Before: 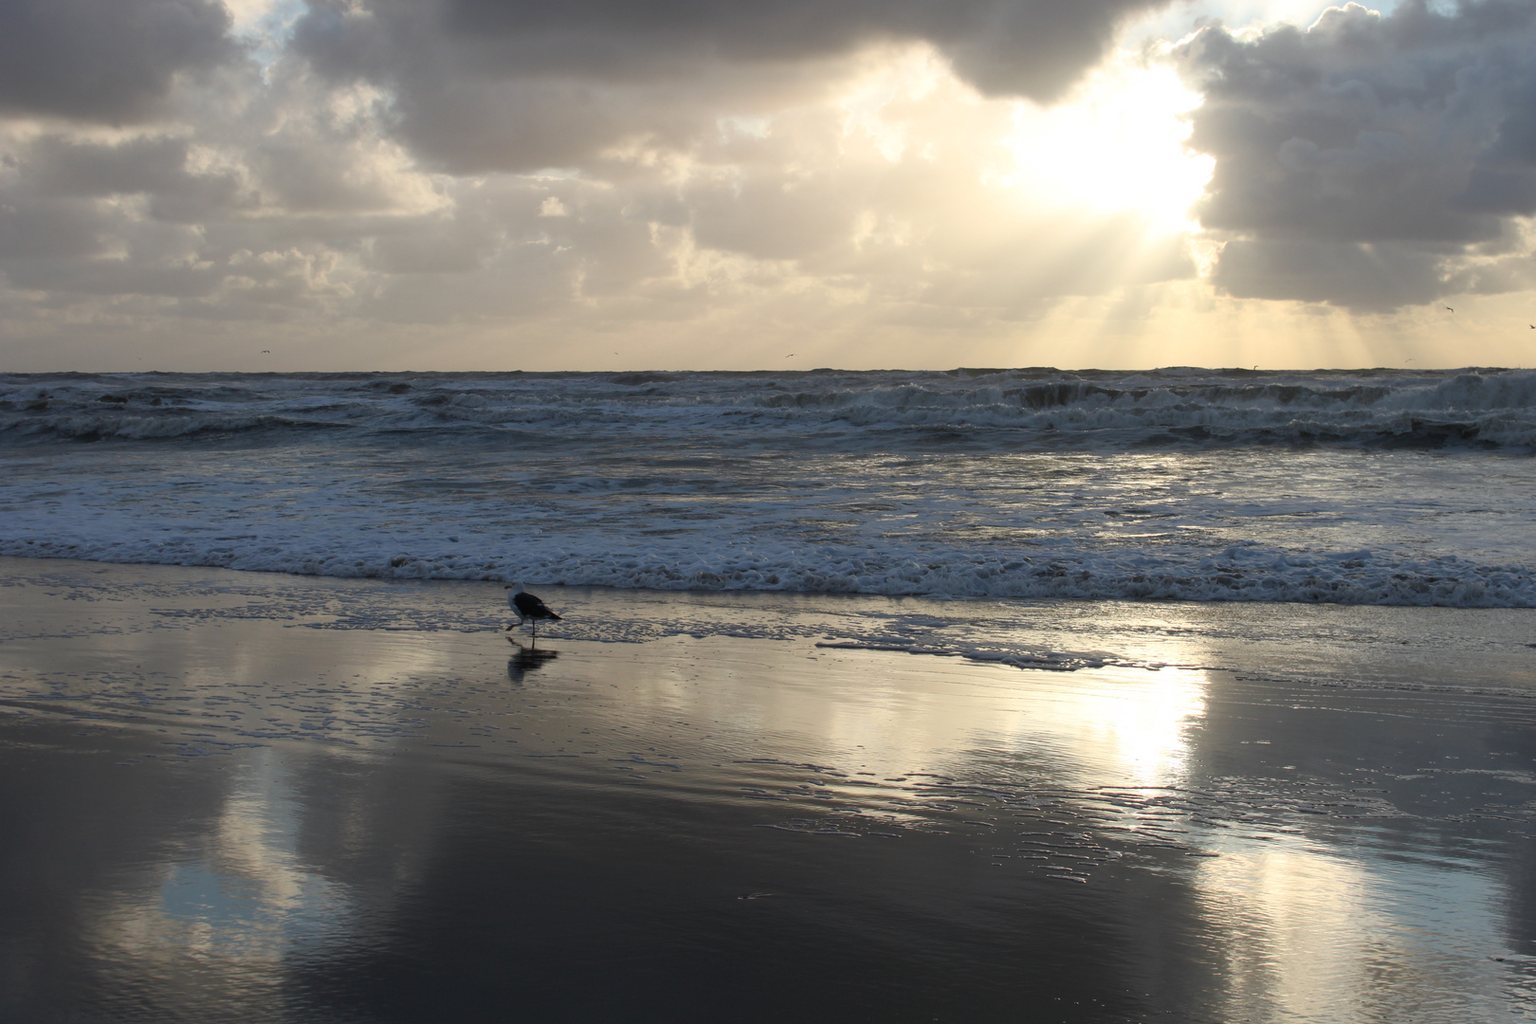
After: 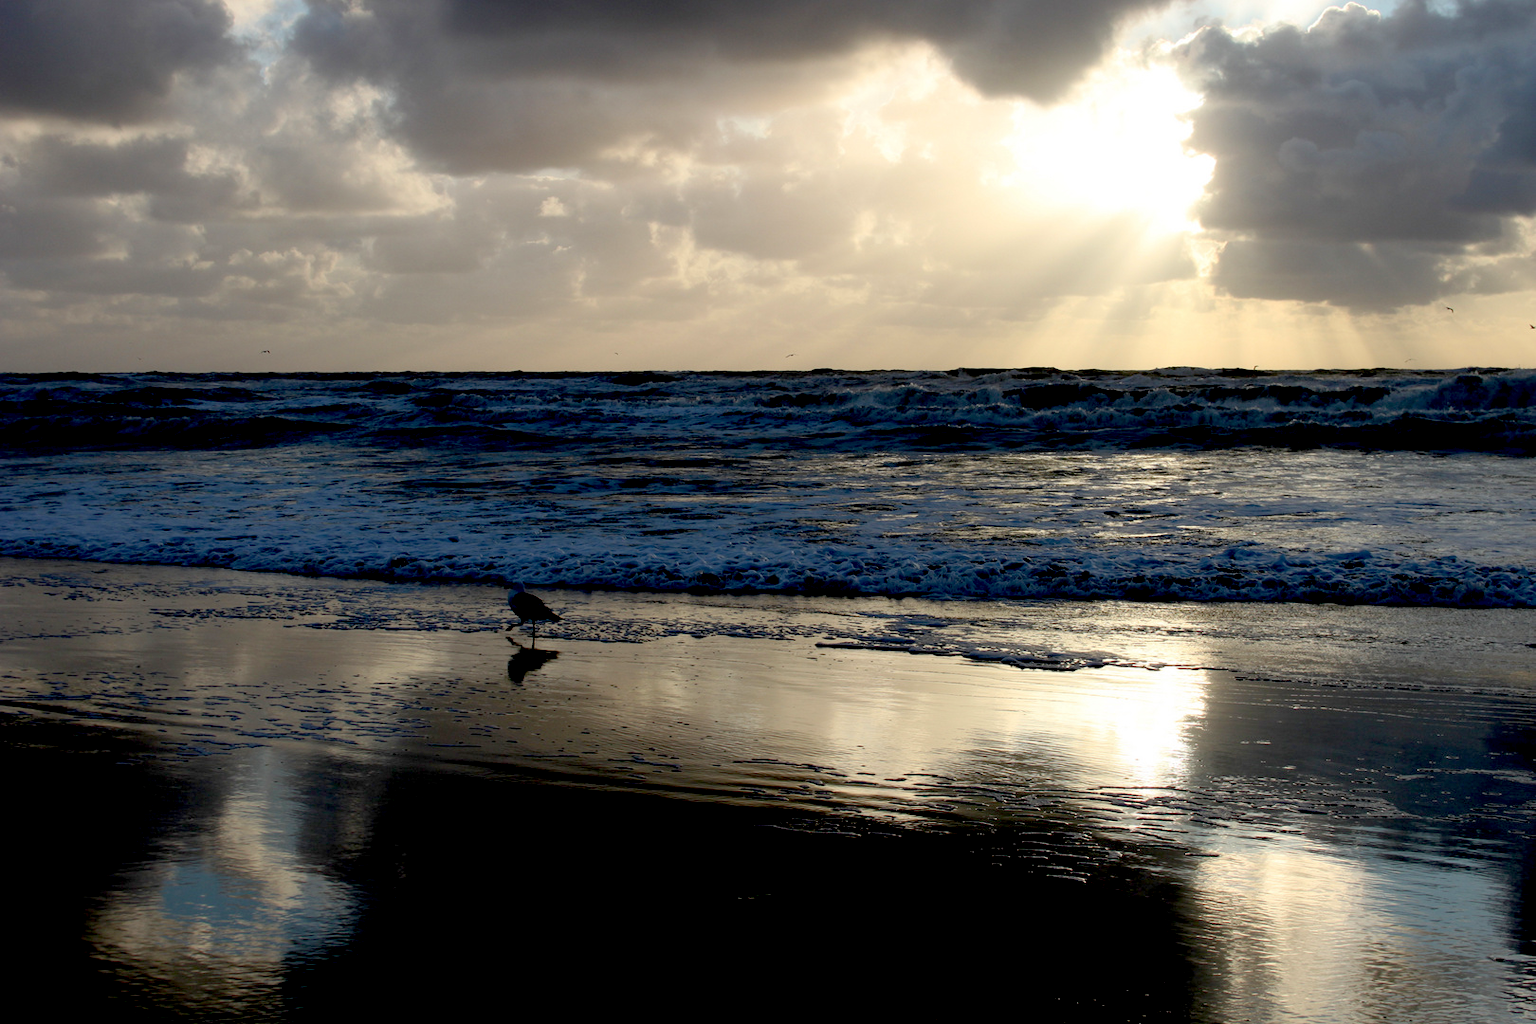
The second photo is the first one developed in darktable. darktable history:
exposure: black level correction 0.058, compensate highlight preservation false
